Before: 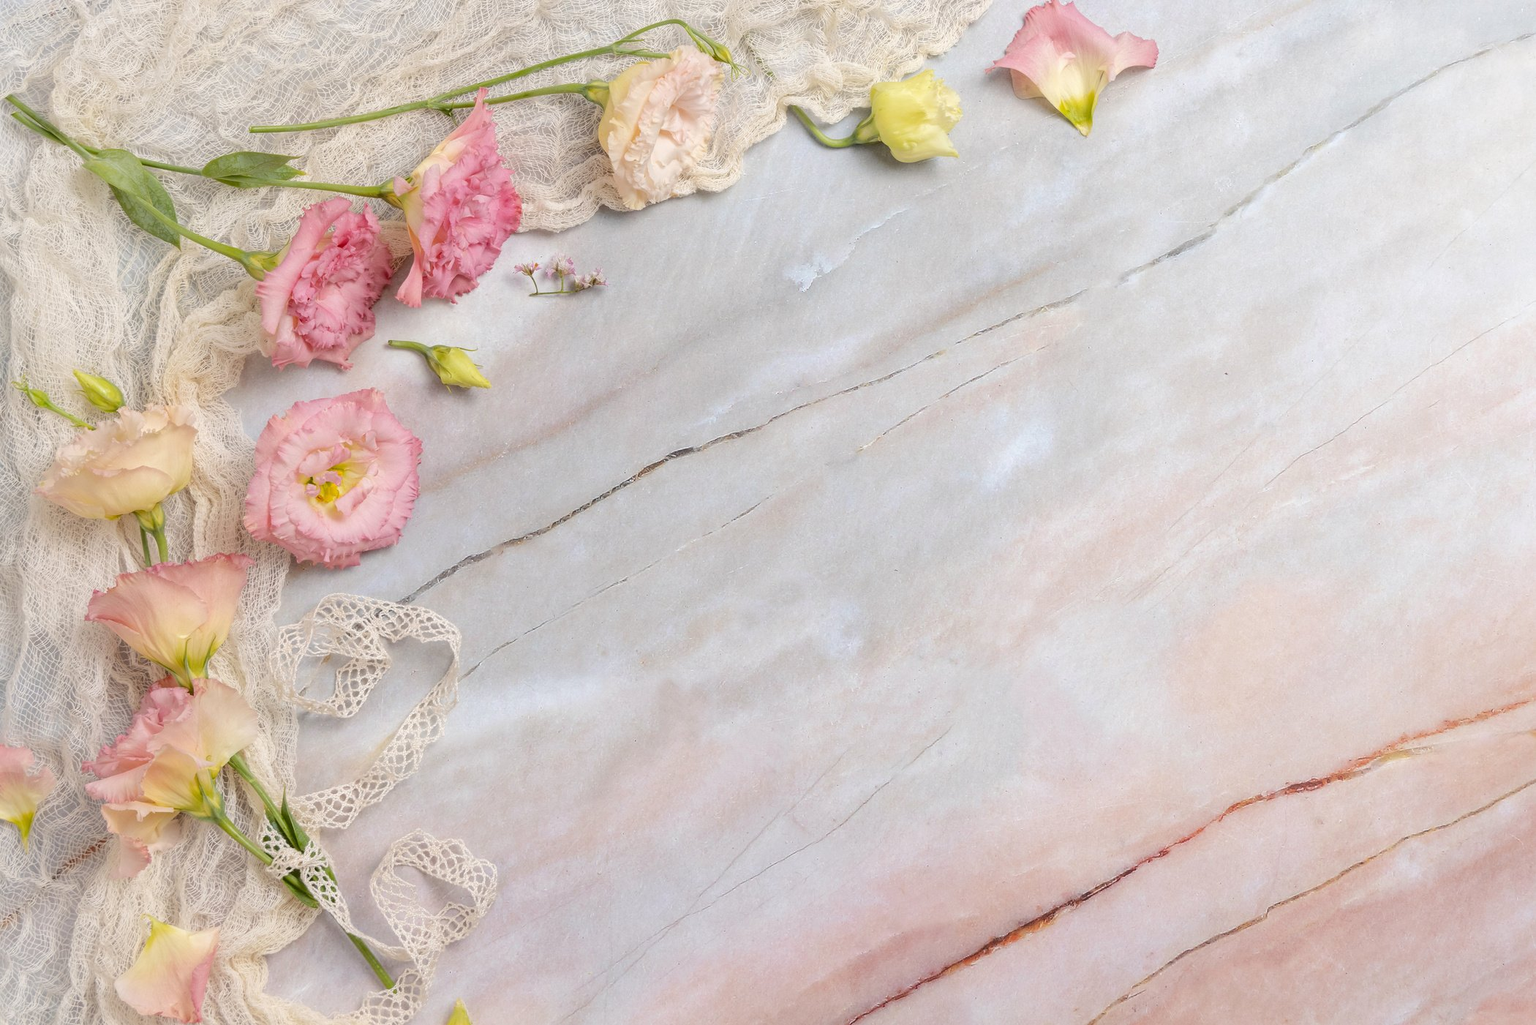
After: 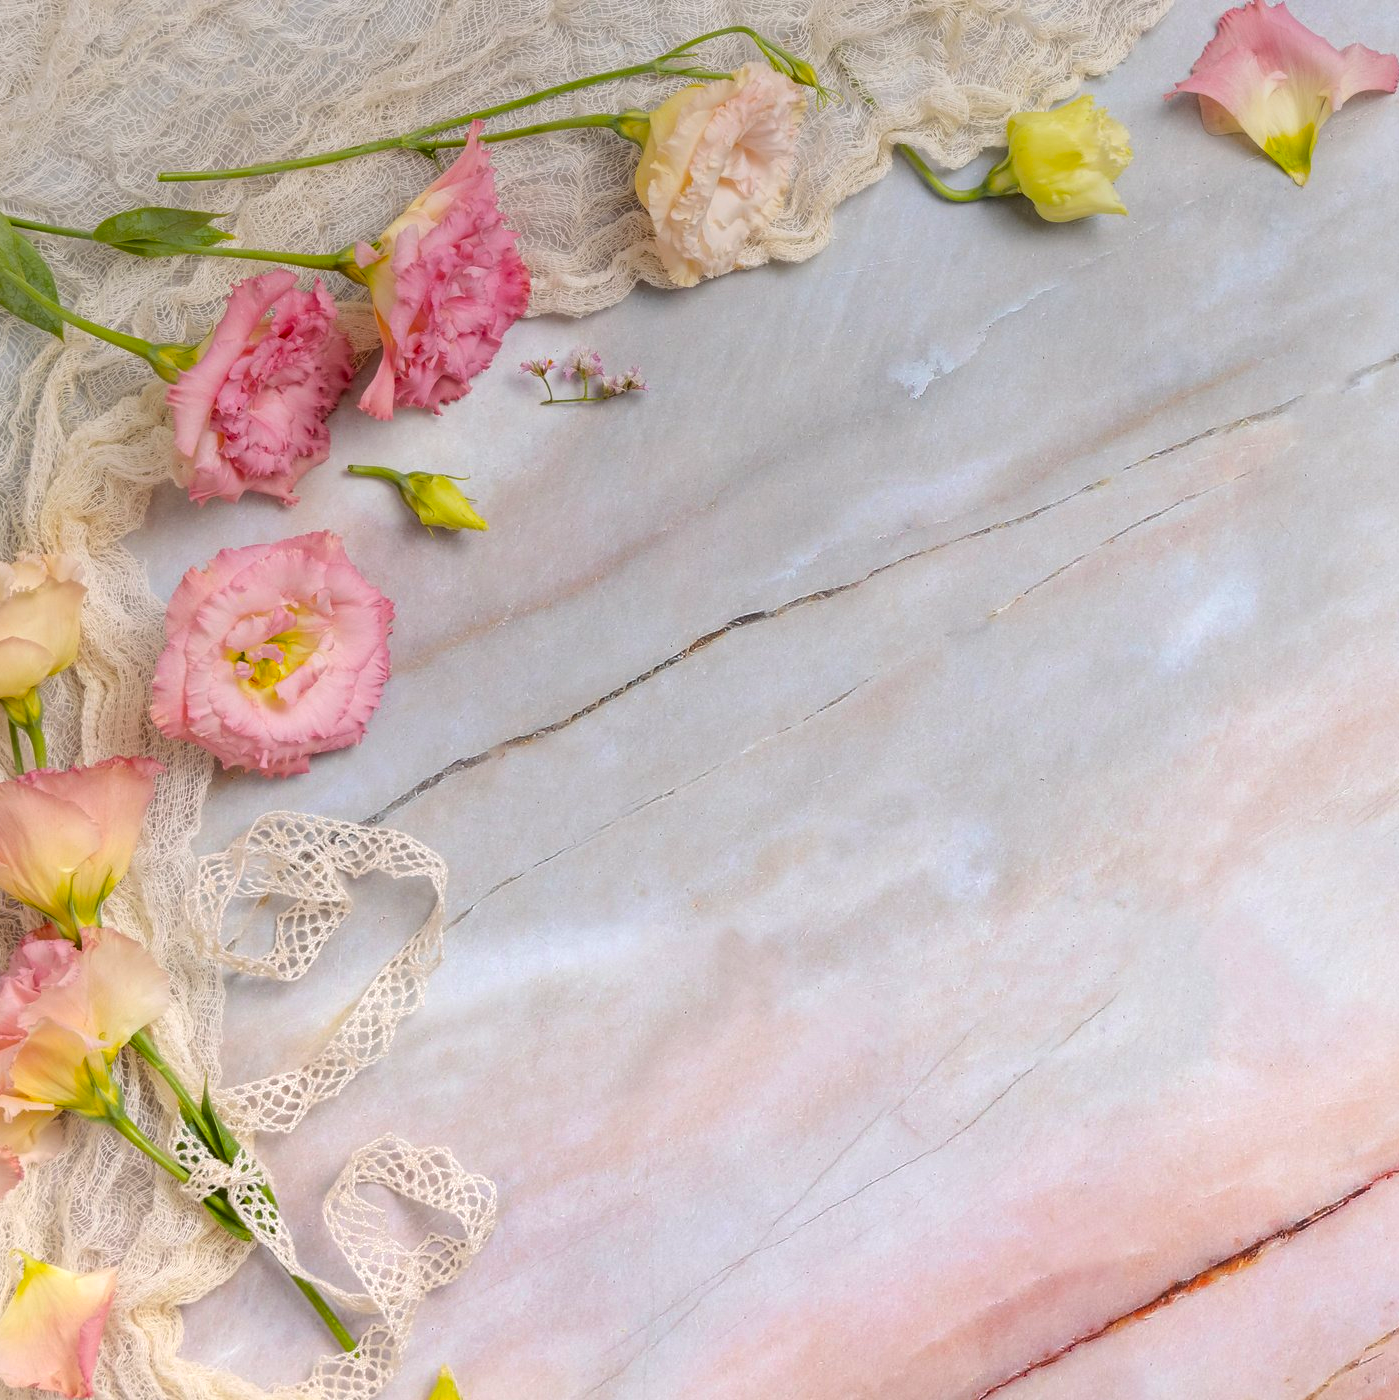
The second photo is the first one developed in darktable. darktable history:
crop and rotate: left 8.786%, right 24.548%
graduated density: on, module defaults
color balance: lift [1, 1.001, 0.999, 1.001], gamma [1, 1.004, 1.007, 0.993], gain [1, 0.991, 0.987, 1.013], contrast 10%, output saturation 120%
